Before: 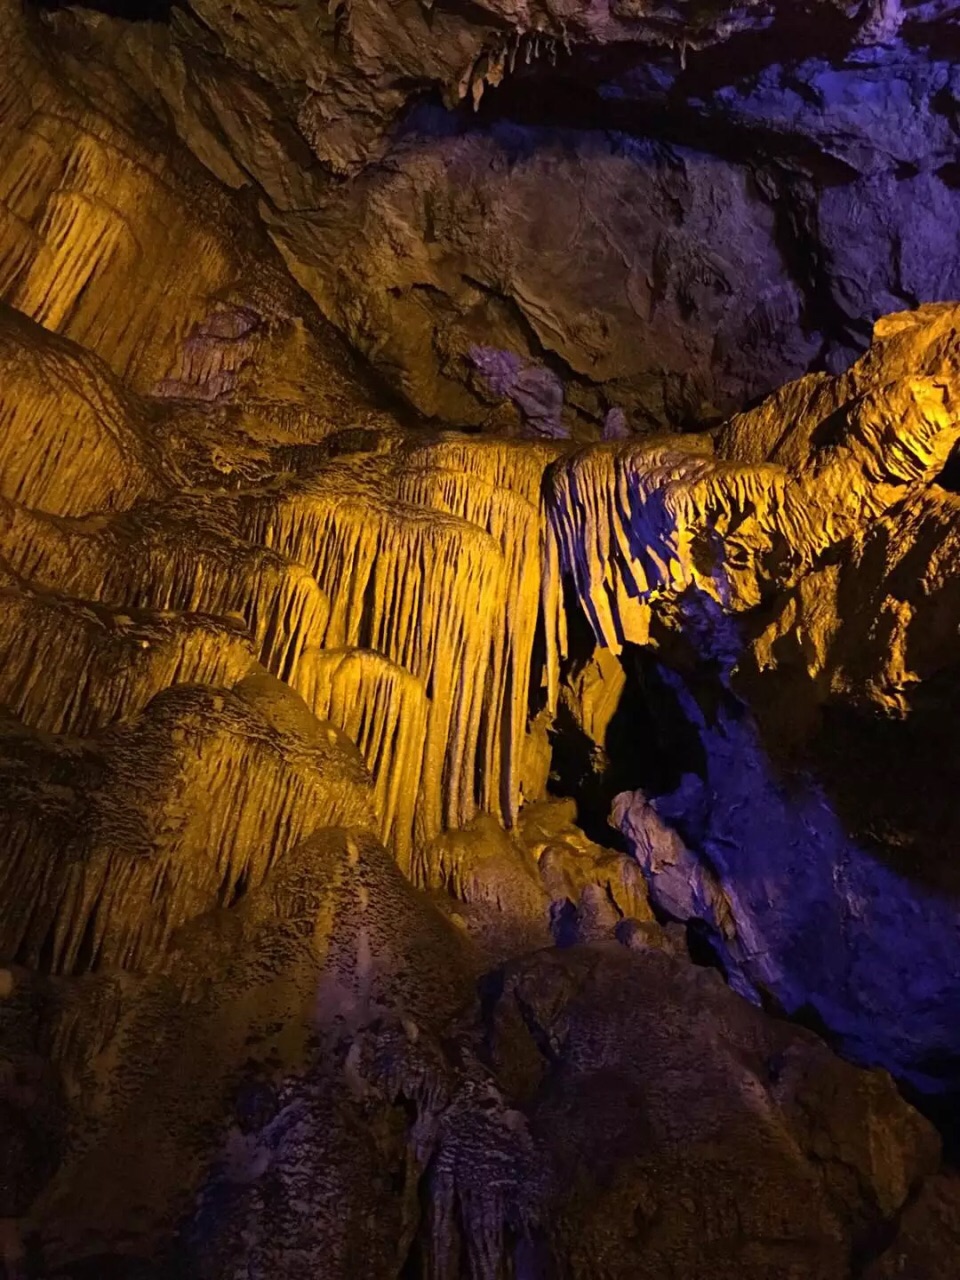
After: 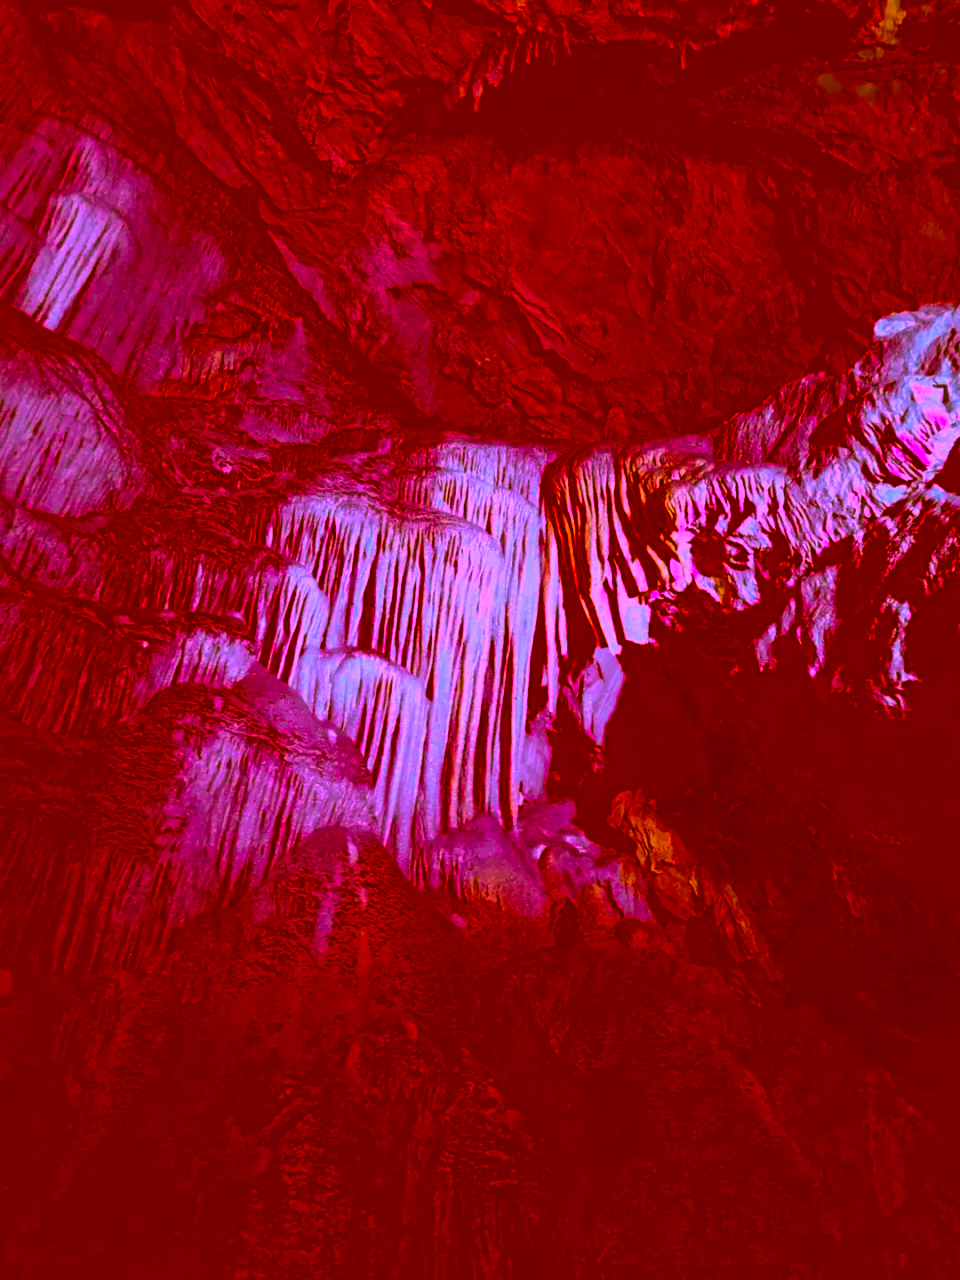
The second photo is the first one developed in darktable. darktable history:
color correction: highlights a* -39.5, highlights b* -39.95, shadows a* -39.44, shadows b* -39.92, saturation -2.94
